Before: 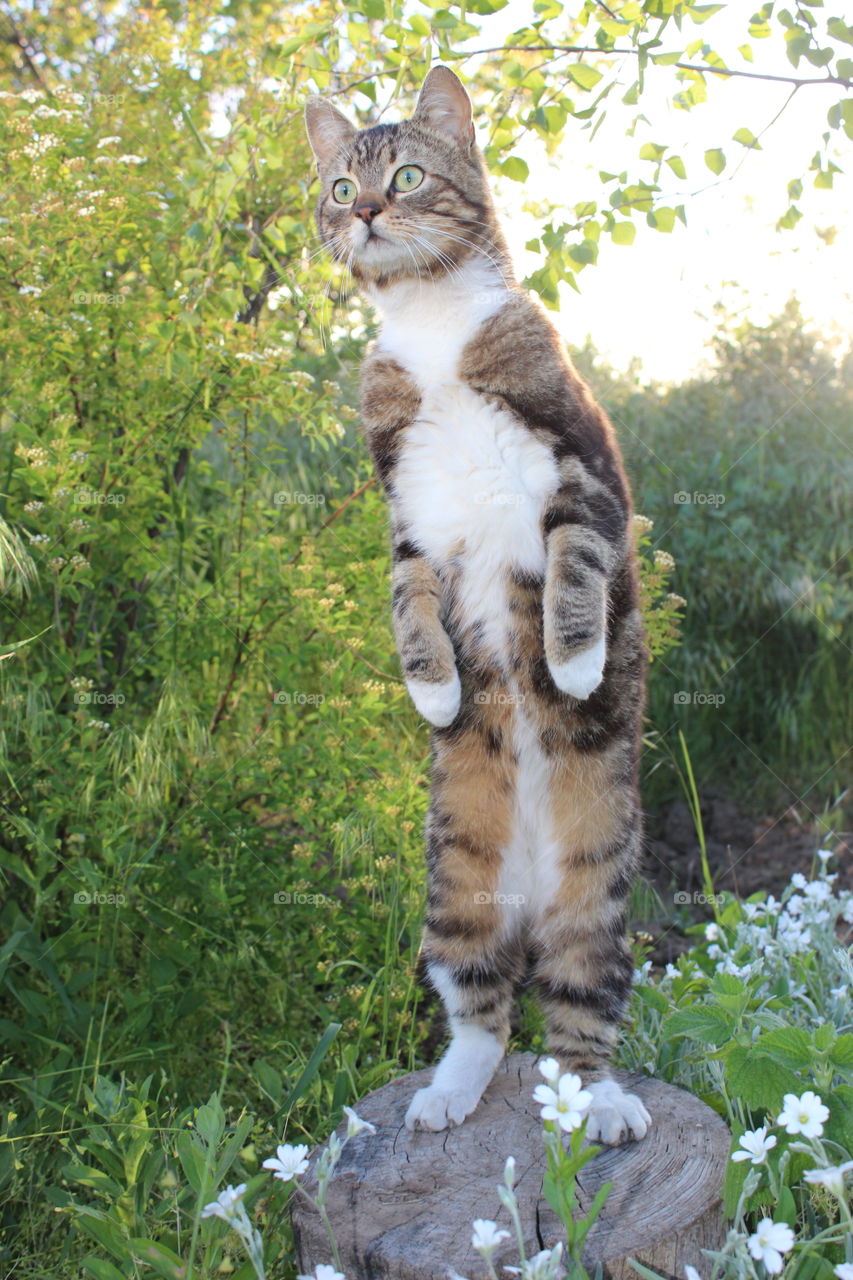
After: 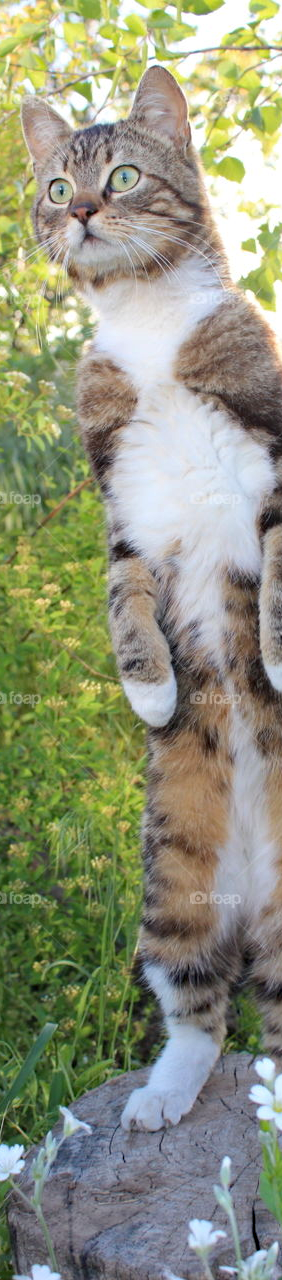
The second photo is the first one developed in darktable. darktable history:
crop: left 33.301%, right 33.582%
haze removal: compatibility mode true, adaptive false
